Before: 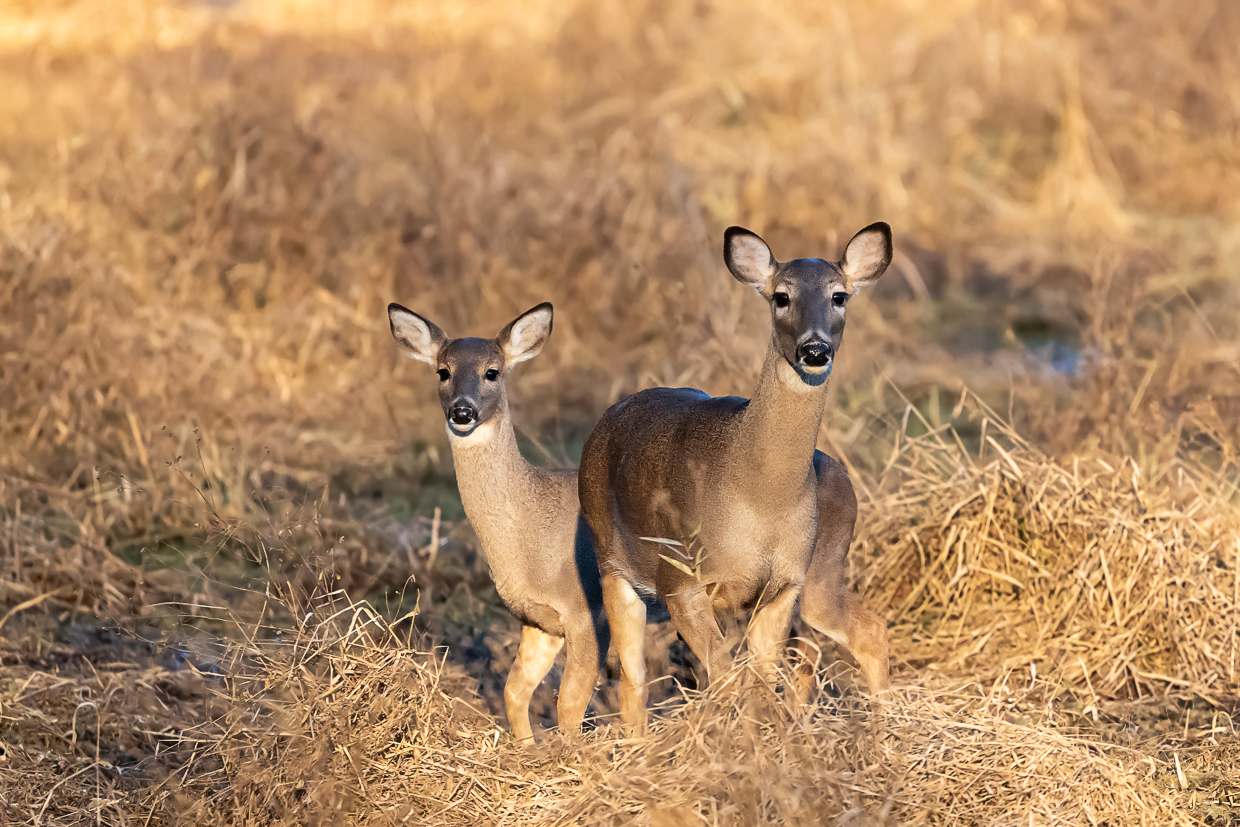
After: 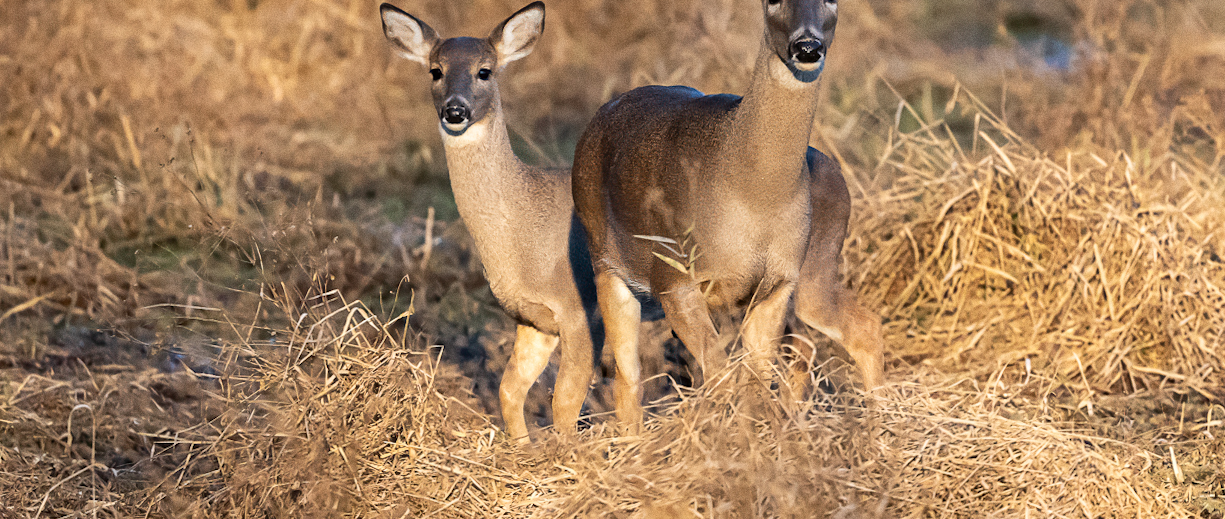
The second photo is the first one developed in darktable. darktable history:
crop and rotate: top 36.435%
grain: on, module defaults
rotate and perspective: rotation -0.45°, automatic cropping original format, crop left 0.008, crop right 0.992, crop top 0.012, crop bottom 0.988
